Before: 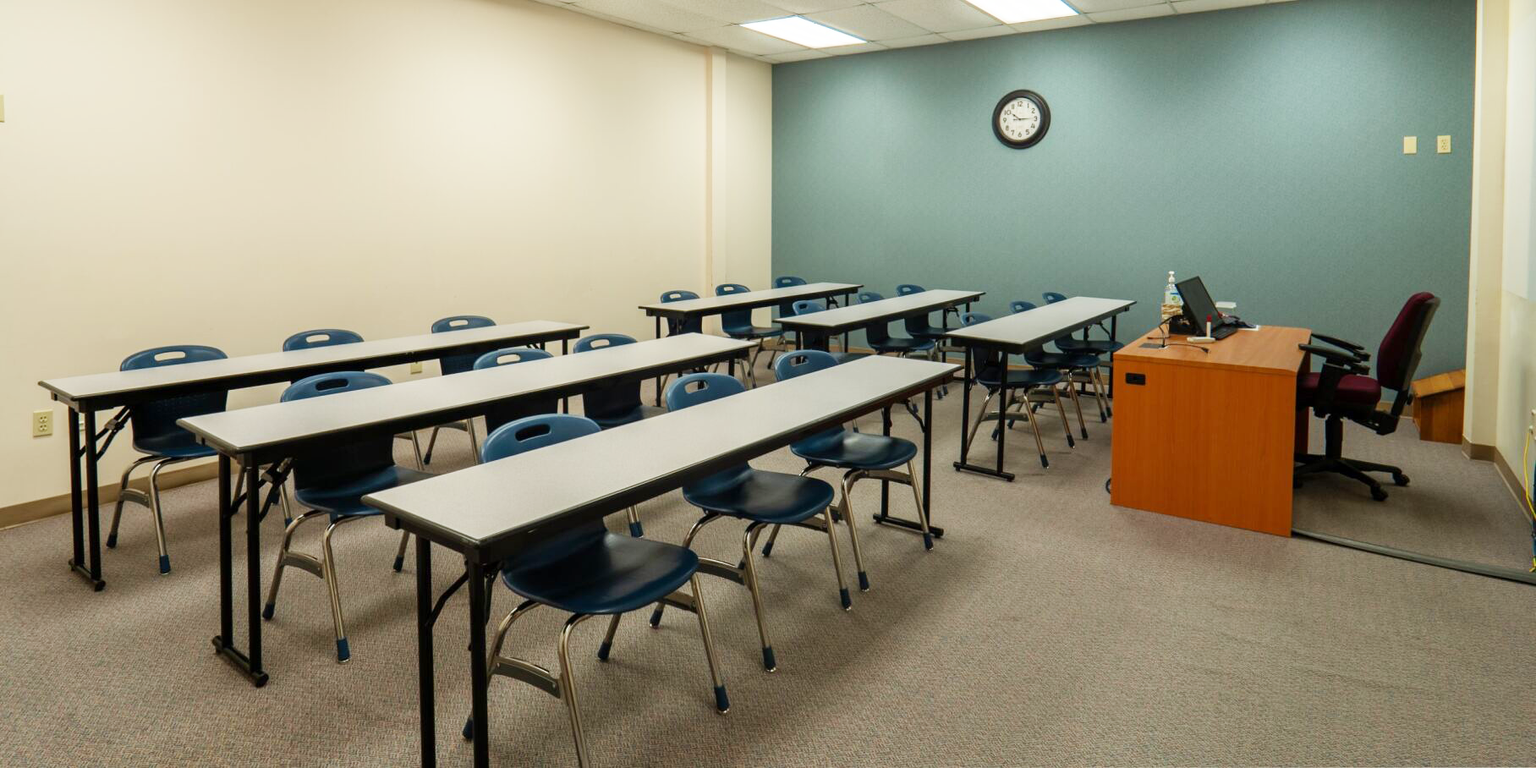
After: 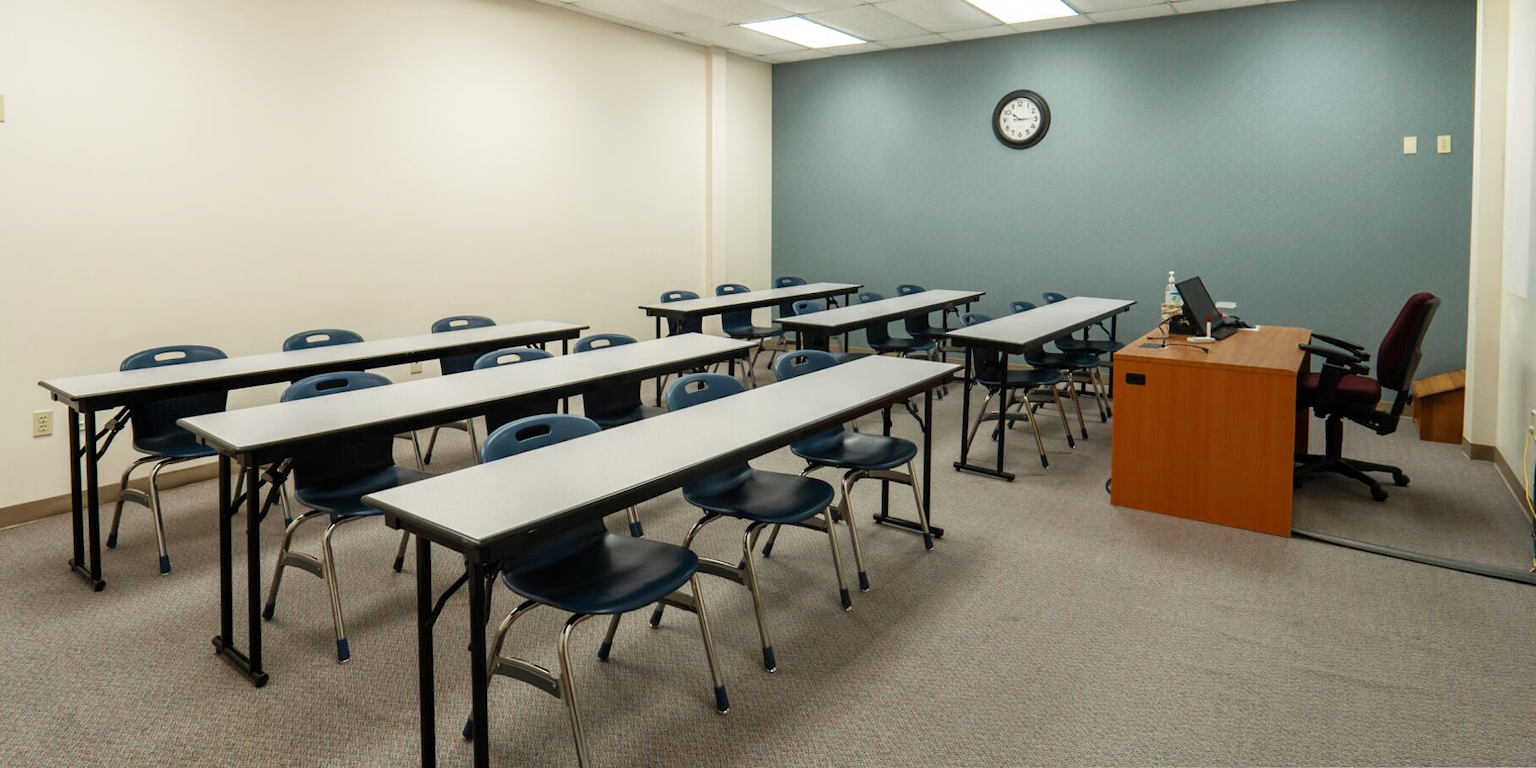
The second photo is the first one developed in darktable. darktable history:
tone equalizer: -8 EV -0.559 EV
color zones: curves: ch0 [(0, 0.5) (0.125, 0.4) (0.25, 0.5) (0.375, 0.4) (0.5, 0.4) (0.625, 0.35) (0.75, 0.35) (0.875, 0.5)]; ch1 [(0, 0.35) (0.125, 0.45) (0.25, 0.35) (0.375, 0.35) (0.5, 0.35) (0.625, 0.35) (0.75, 0.45) (0.875, 0.35)]; ch2 [(0, 0.6) (0.125, 0.5) (0.25, 0.5) (0.375, 0.6) (0.5, 0.6) (0.625, 0.5) (0.75, 0.5) (0.875, 0.5)]
